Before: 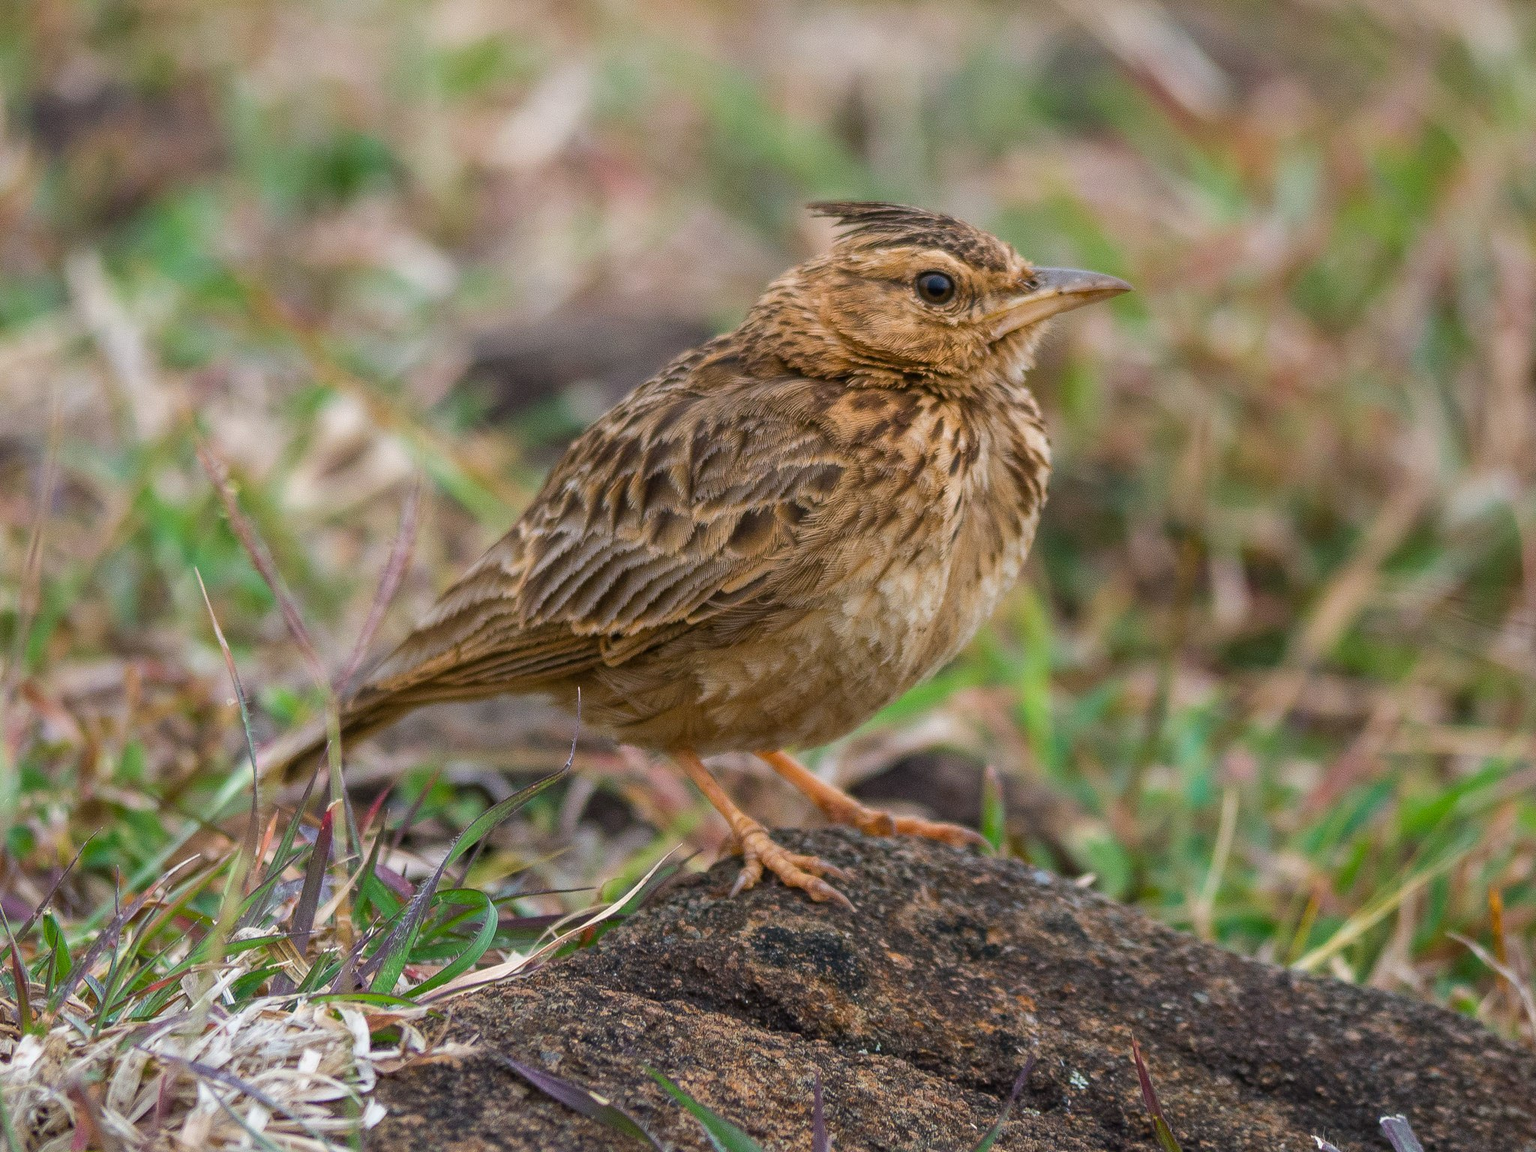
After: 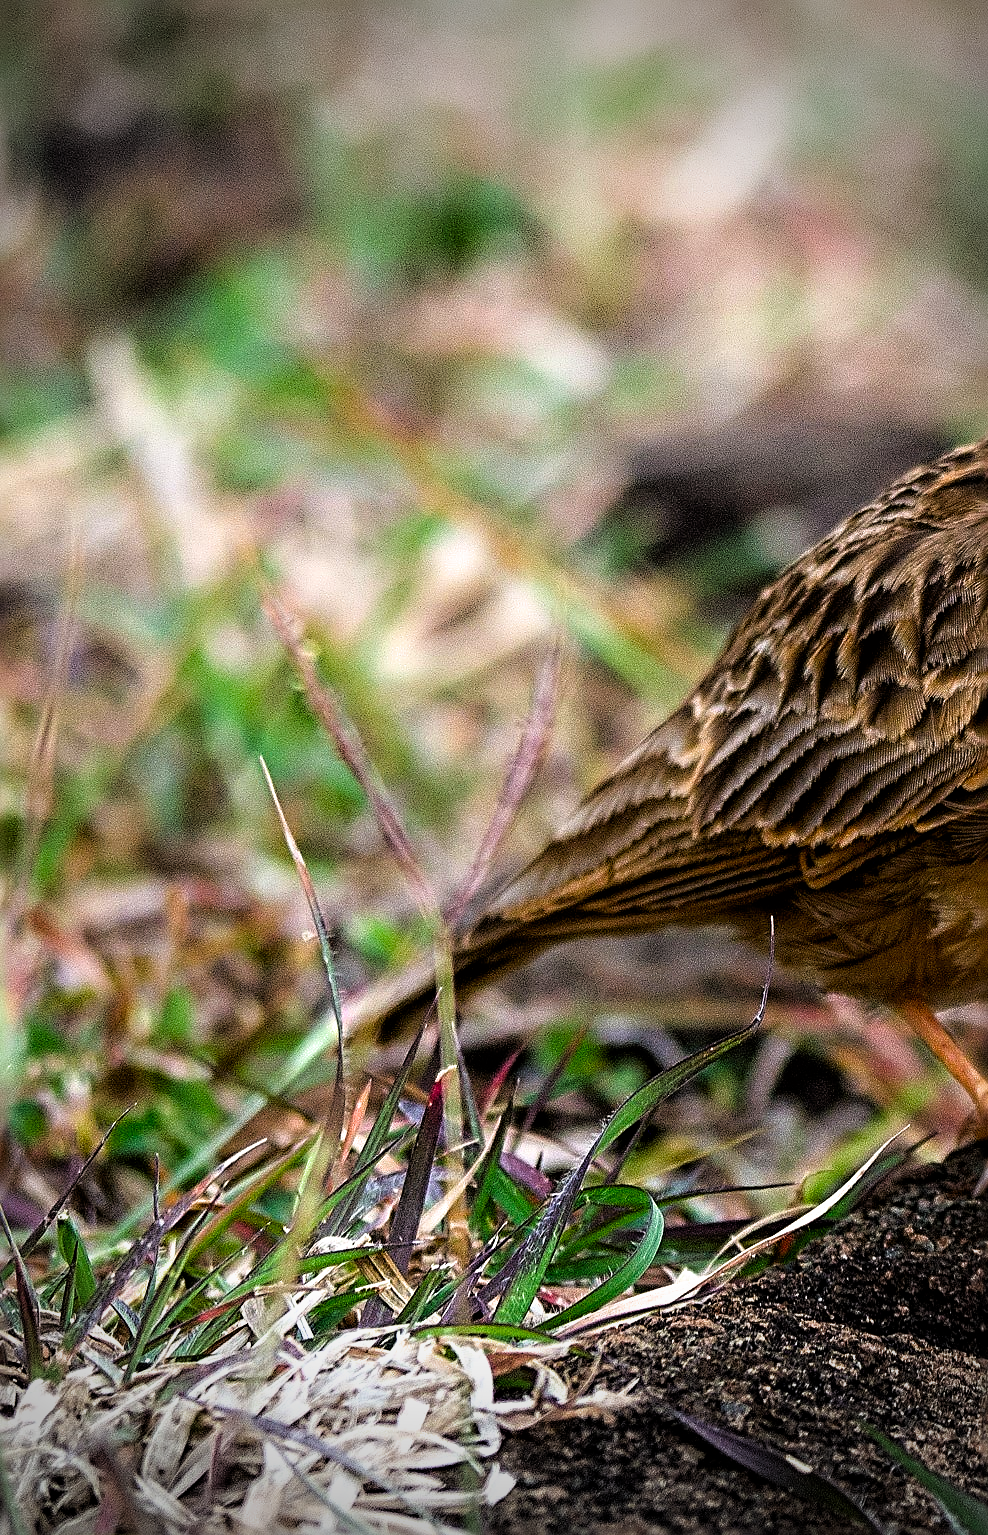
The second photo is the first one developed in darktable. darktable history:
sharpen: radius 3.031, amount 0.765
filmic rgb: black relative exposure -3.61 EV, white relative exposure 2.11 EV, hardness 3.64, color science v6 (2022)
exposure: exposure -0.048 EV, compensate highlight preservation false
contrast brightness saturation: brightness -0.027, saturation 0.339
crop and rotate: left 0.028%, top 0%, right 51.693%
shadows and highlights: shadows -53.94, highlights 84.3, soften with gaussian
vignetting: fall-off start 69.1%, fall-off radius 29.79%, width/height ratio 0.994, shape 0.853
